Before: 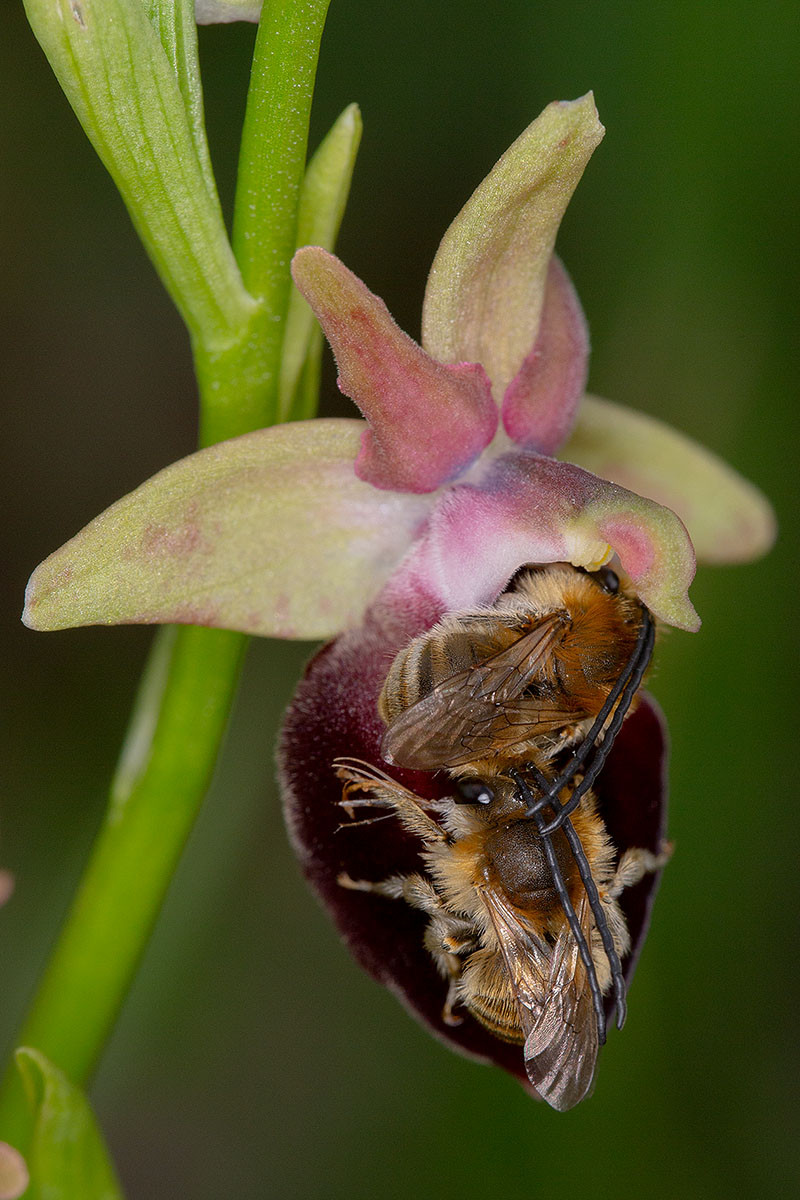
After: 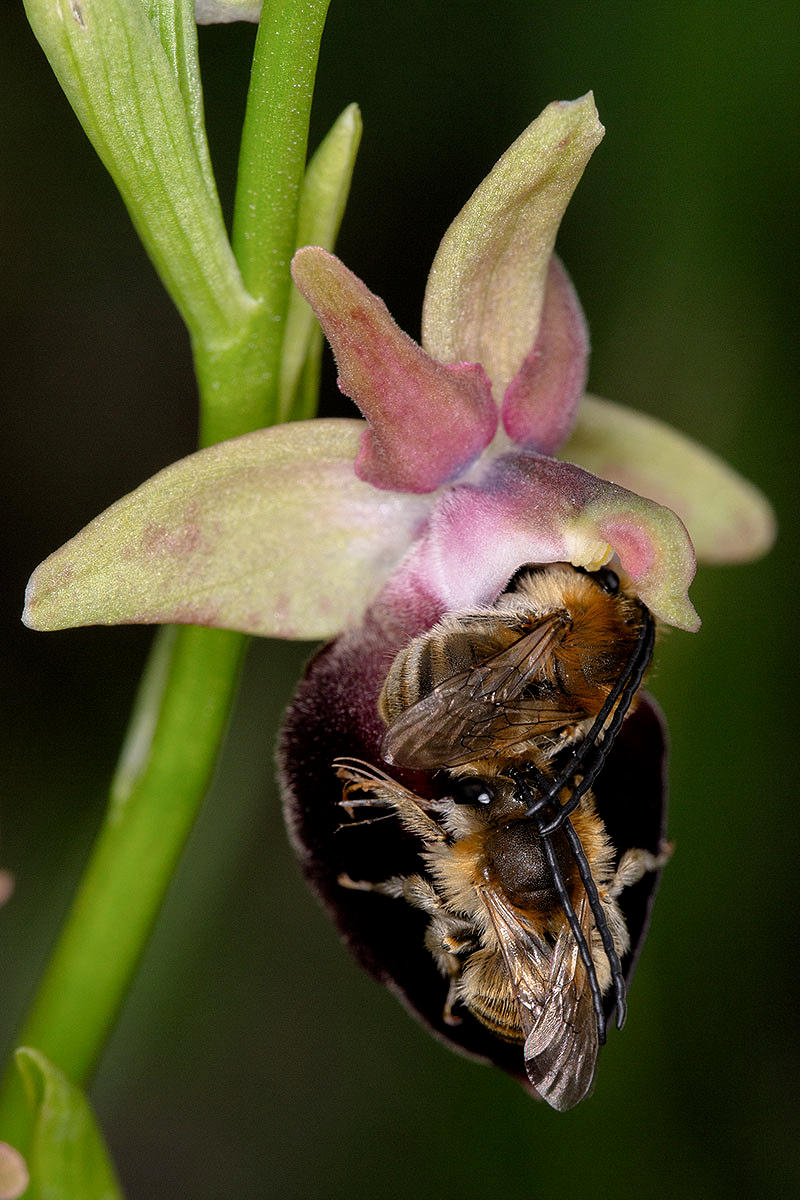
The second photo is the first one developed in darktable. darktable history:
filmic rgb: black relative exposure -8.27 EV, white relative exposure 2.2 EV, threshold 3.03 EV, target white luminance 99.986%, hardness 7.14, latitude 75.46%, contrast 1.318, highlights saturation mix -1.55%, shadows ↔ highlights balance 30.66%, enable highlight reconstruction true
